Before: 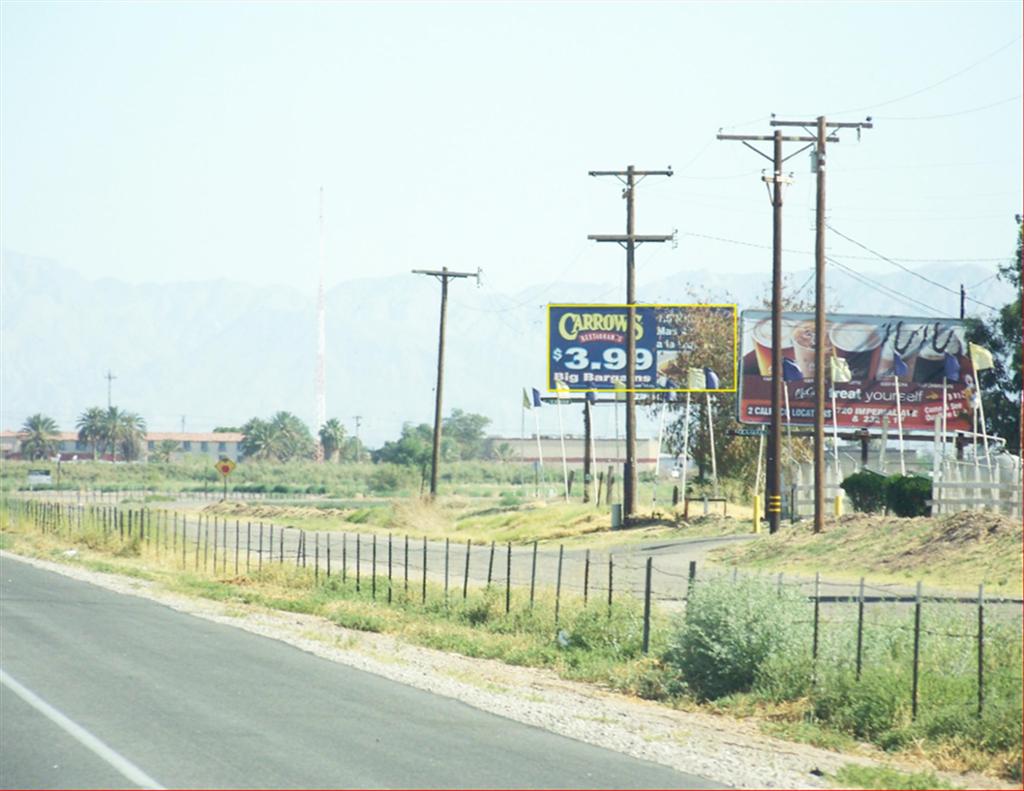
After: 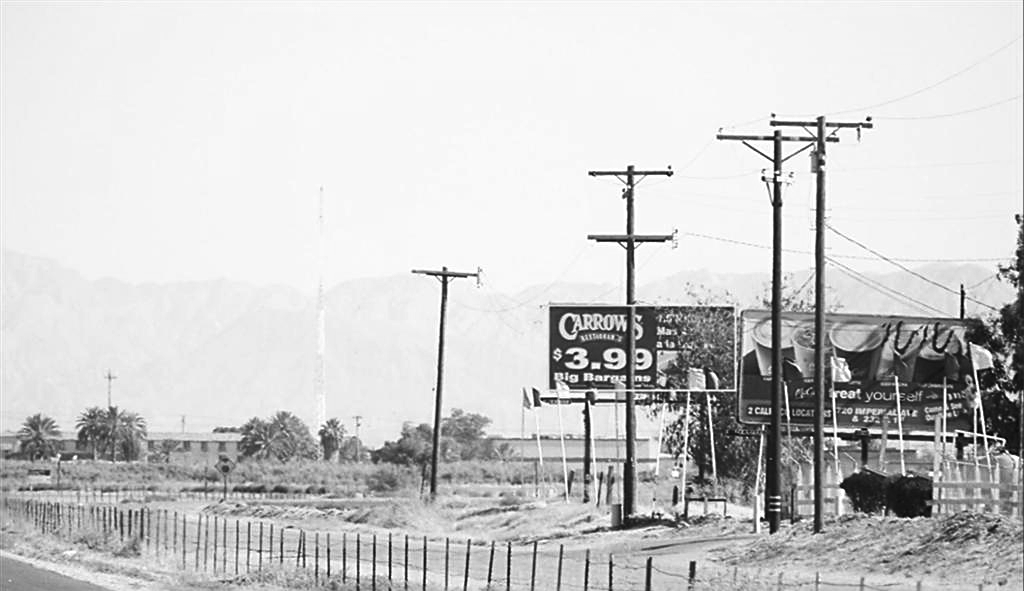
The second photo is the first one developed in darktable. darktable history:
monochrome: on, module defaults
sharpen: on, module defaults
contrast brightness saturation: contrast 0.1, brightness -0.26, saturation 0.14
crop: bottom 24.967%
